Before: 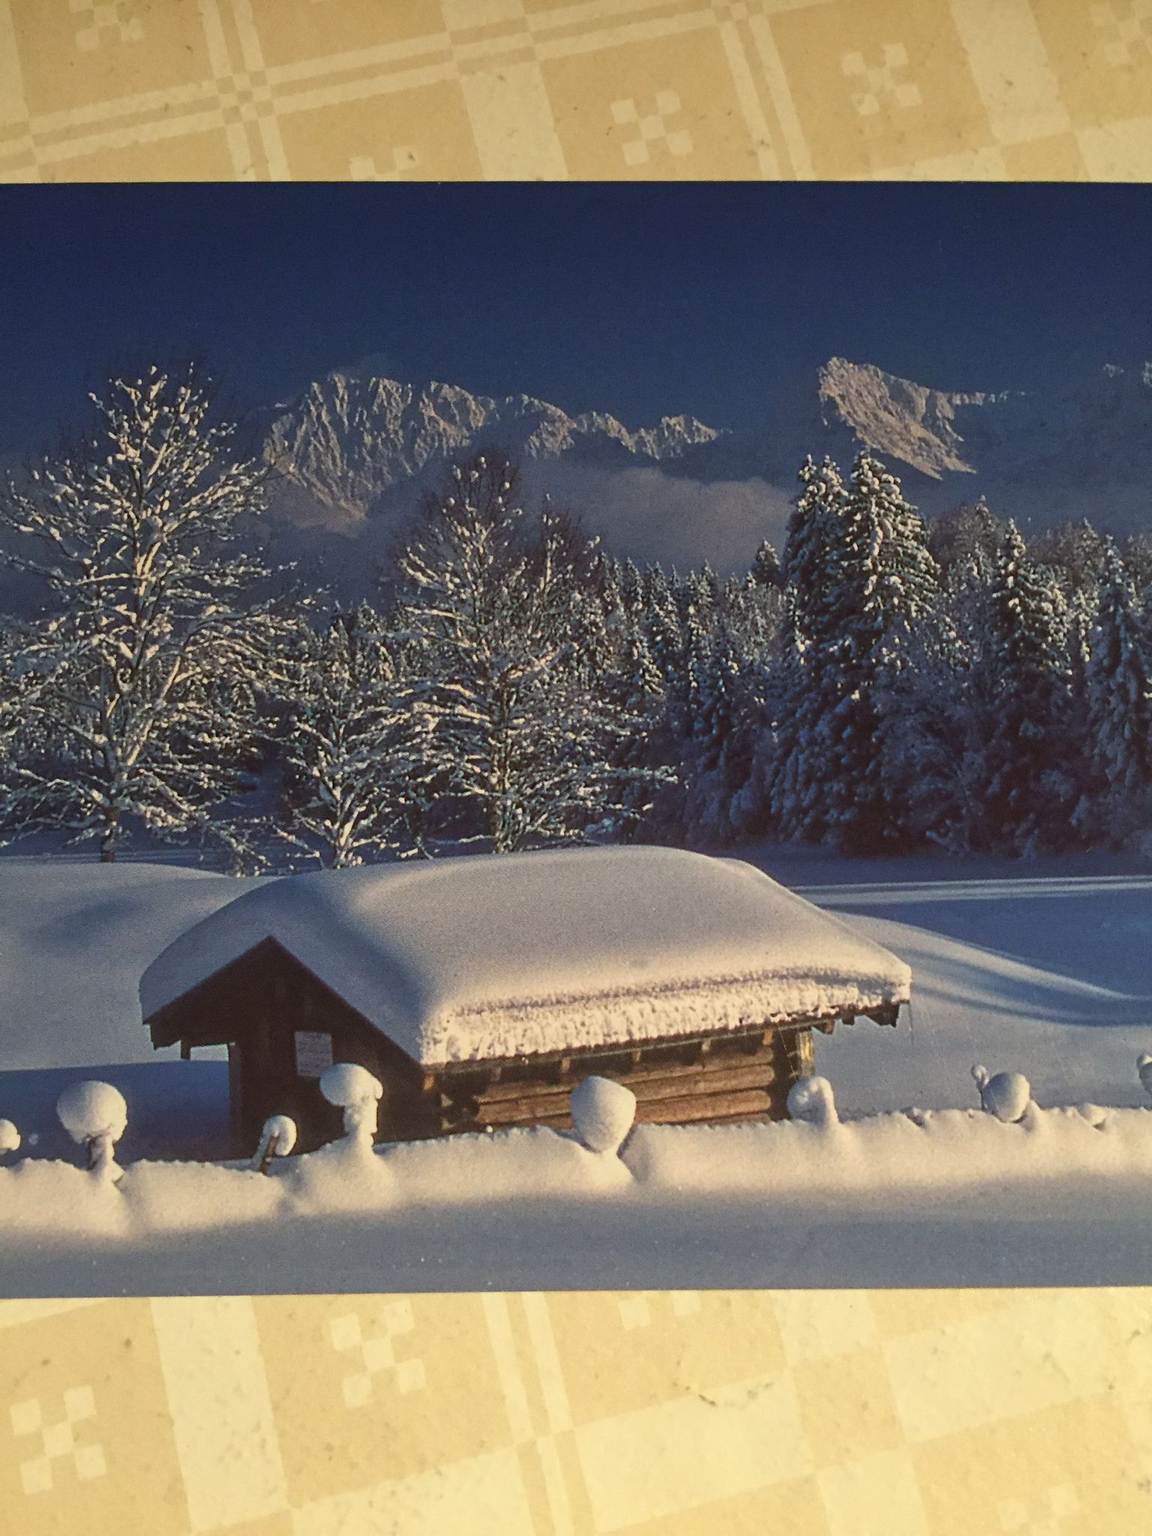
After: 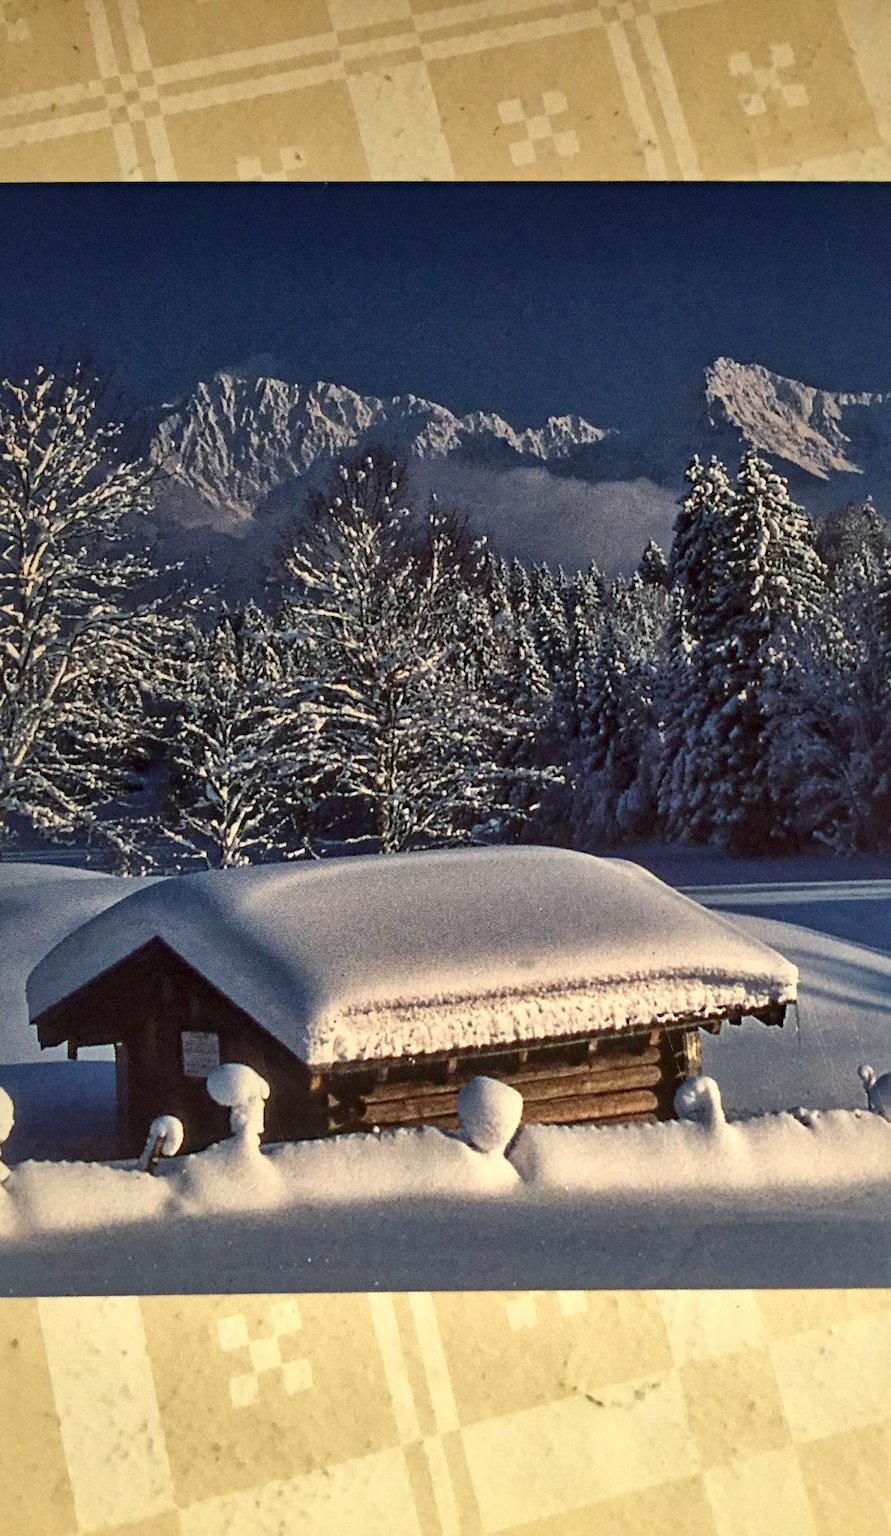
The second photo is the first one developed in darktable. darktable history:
crop: left 9.88%, right 12.664%
haze removal: compatibility mode true, adaptive false
local contrast: mode bilateral grid, contrast 70, coarseness 75, detail 180%, midtone range 0.2
